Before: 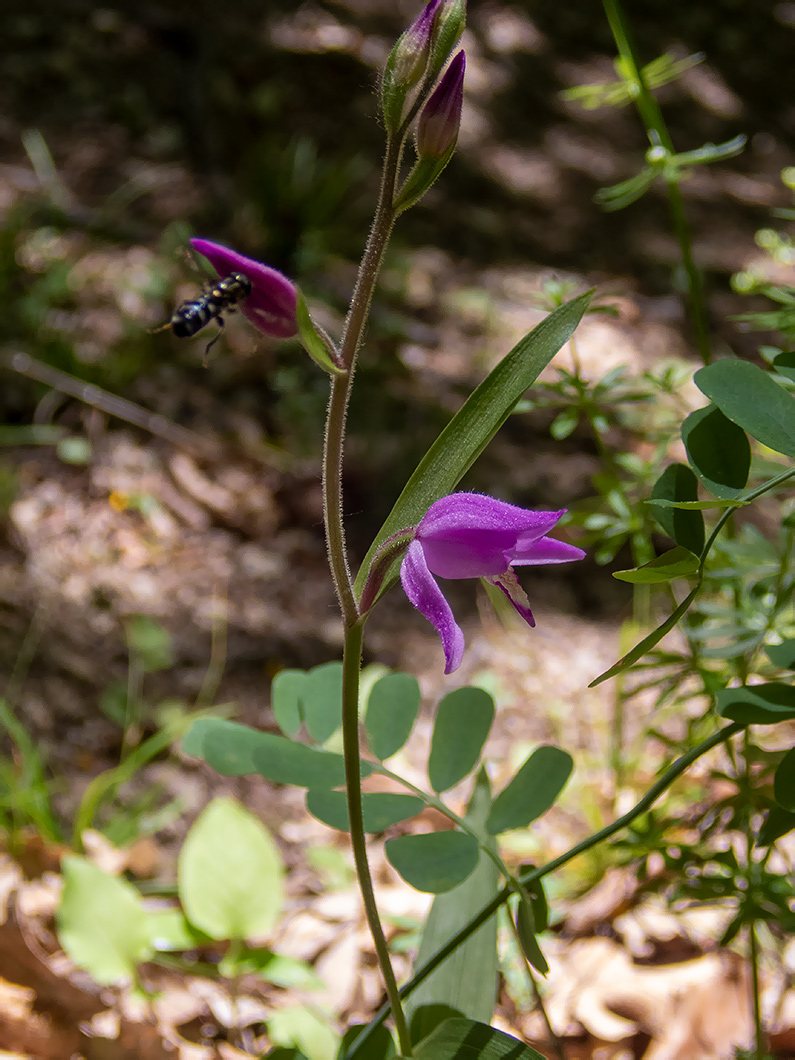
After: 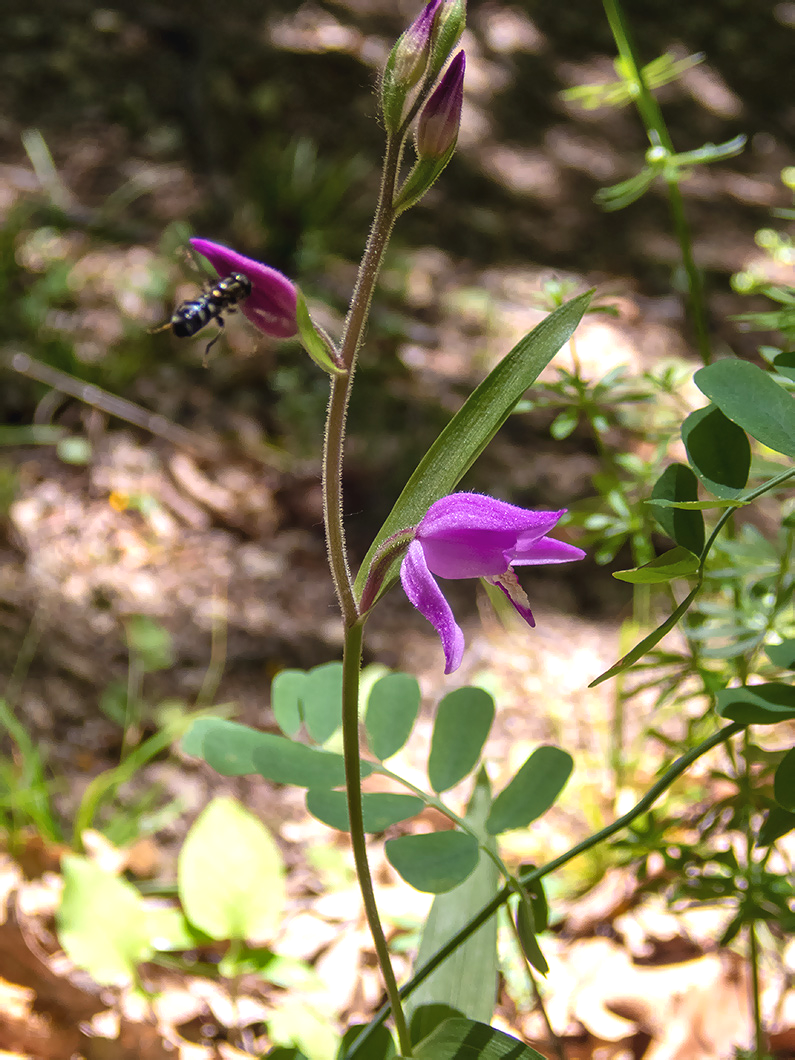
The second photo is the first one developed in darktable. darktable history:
exposure: black level correction -0.002, exposure 0.709 EV, compensate exposure bias true, compensate highlight preservation false
shadows and highlights: shadows 37.54, highlights -27.96, soften with gaussian
